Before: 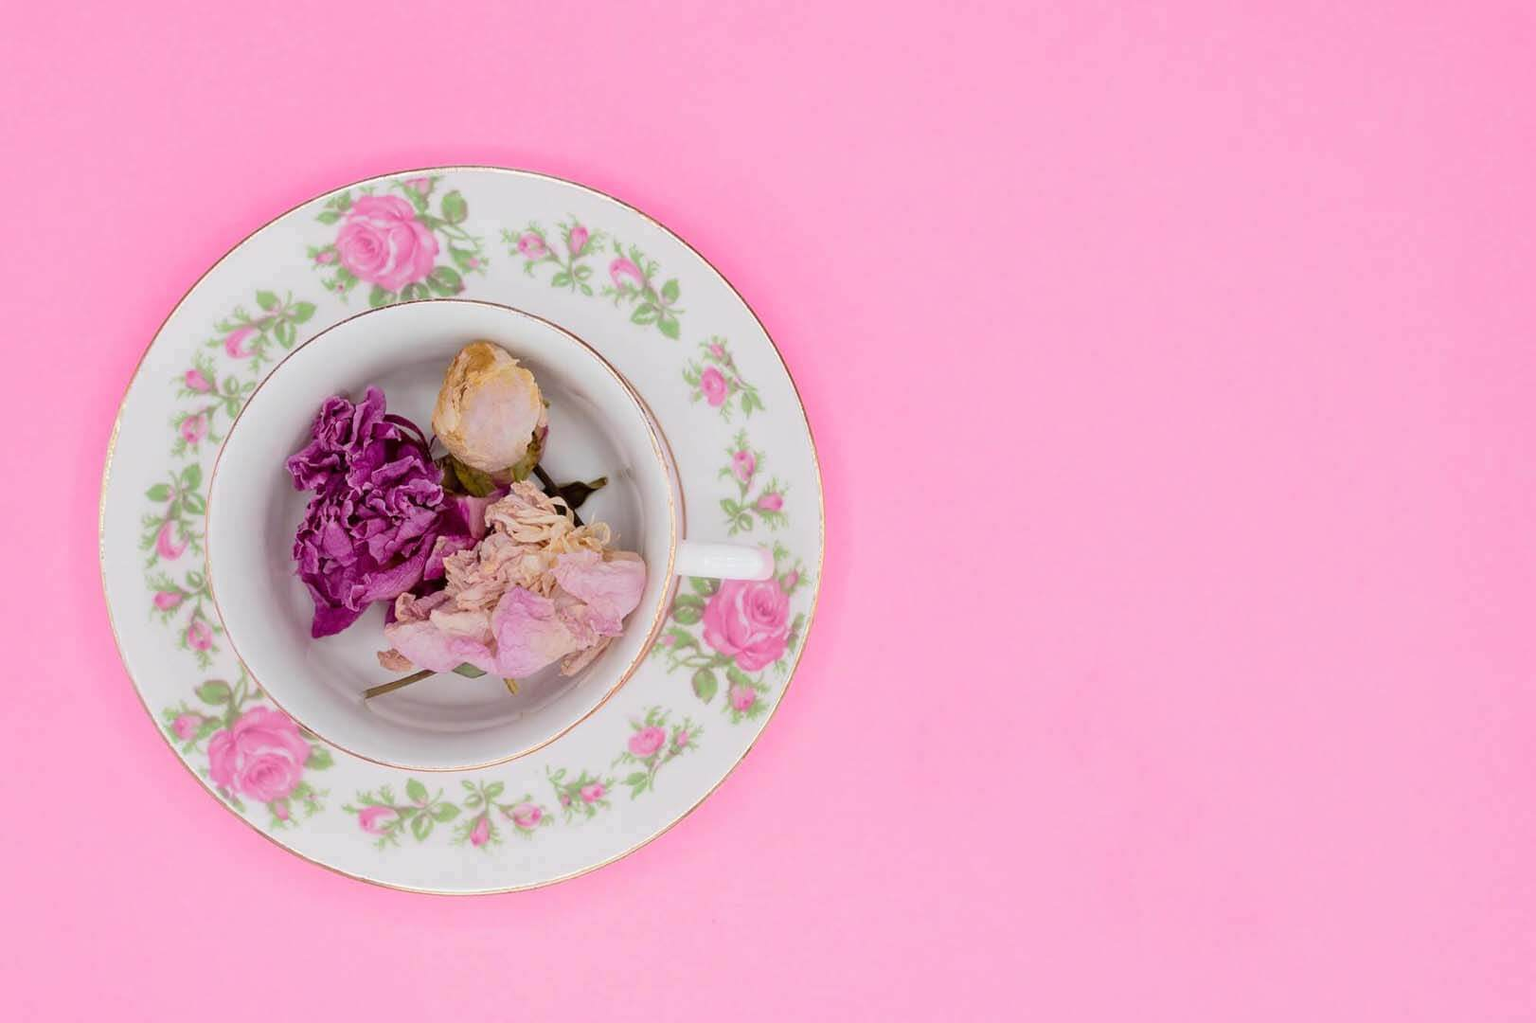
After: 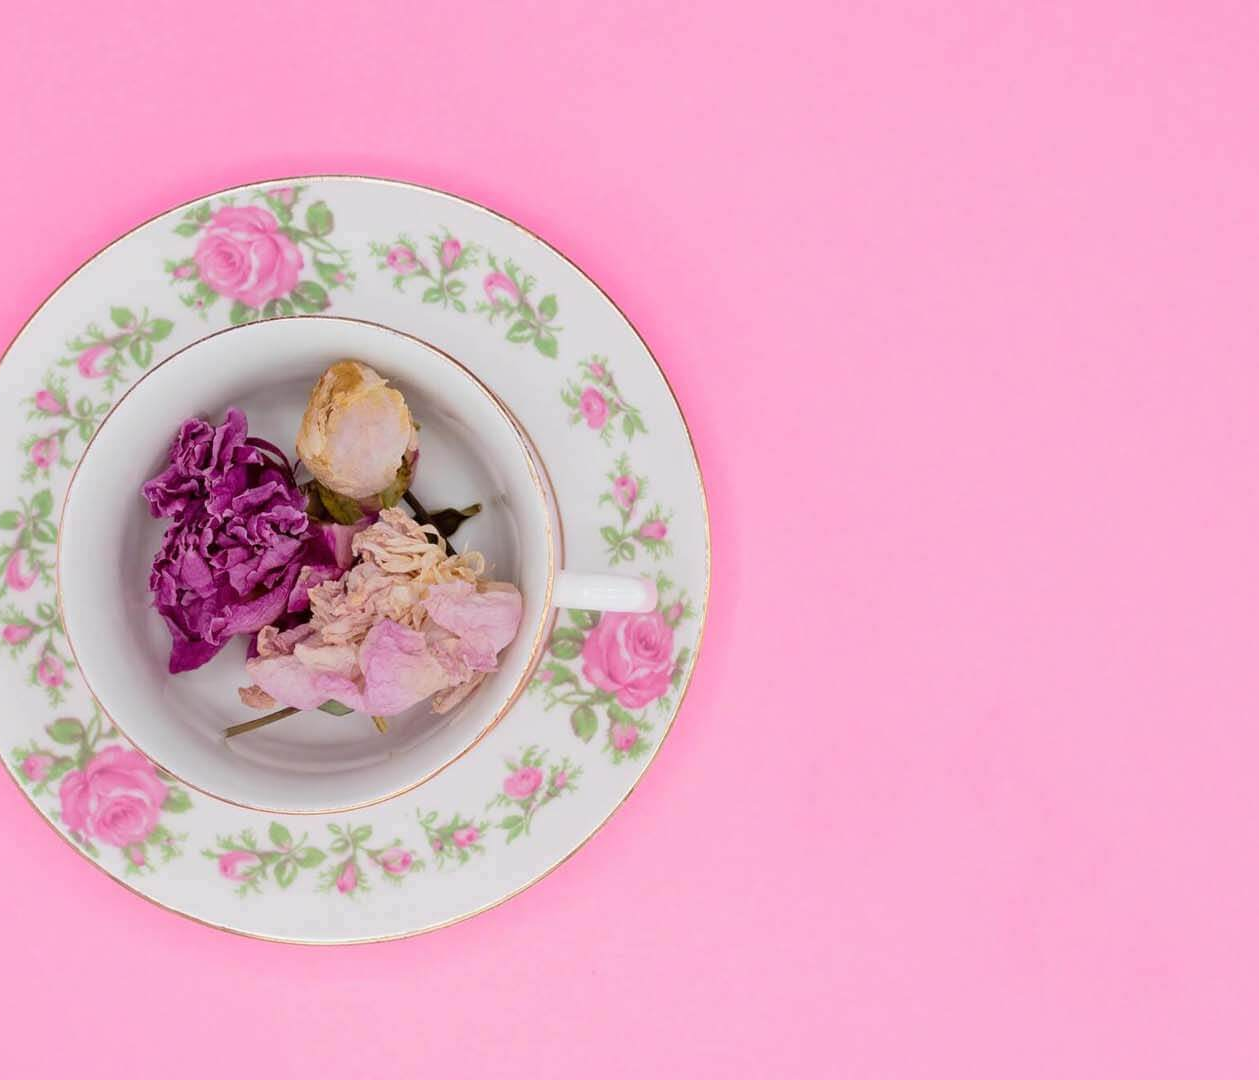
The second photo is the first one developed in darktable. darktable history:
crop: left 9.884%, right 12.447%
